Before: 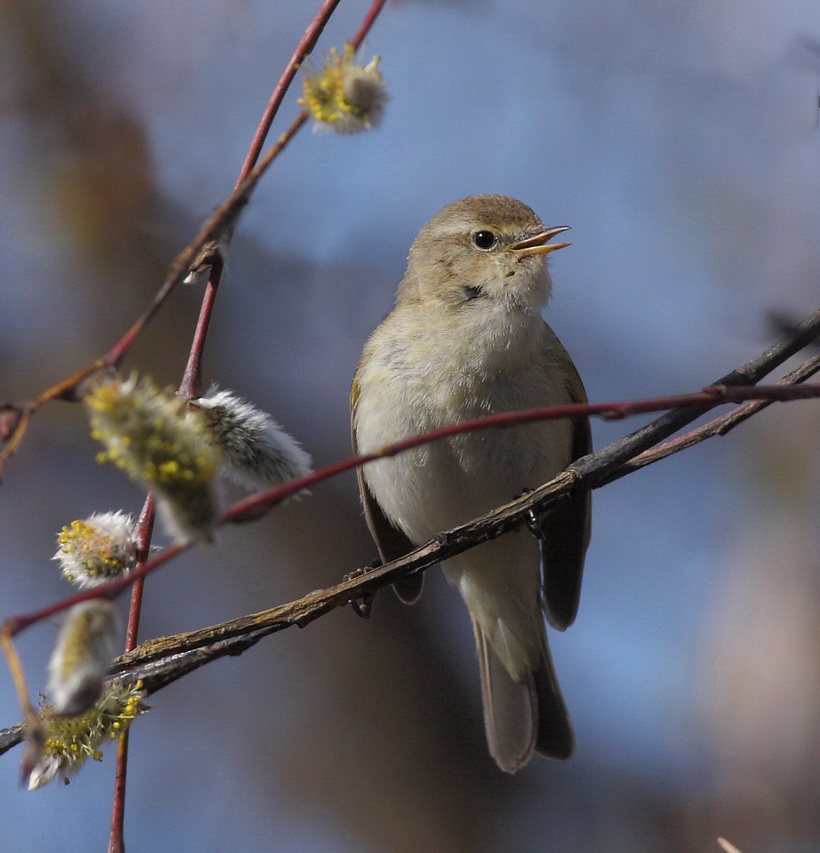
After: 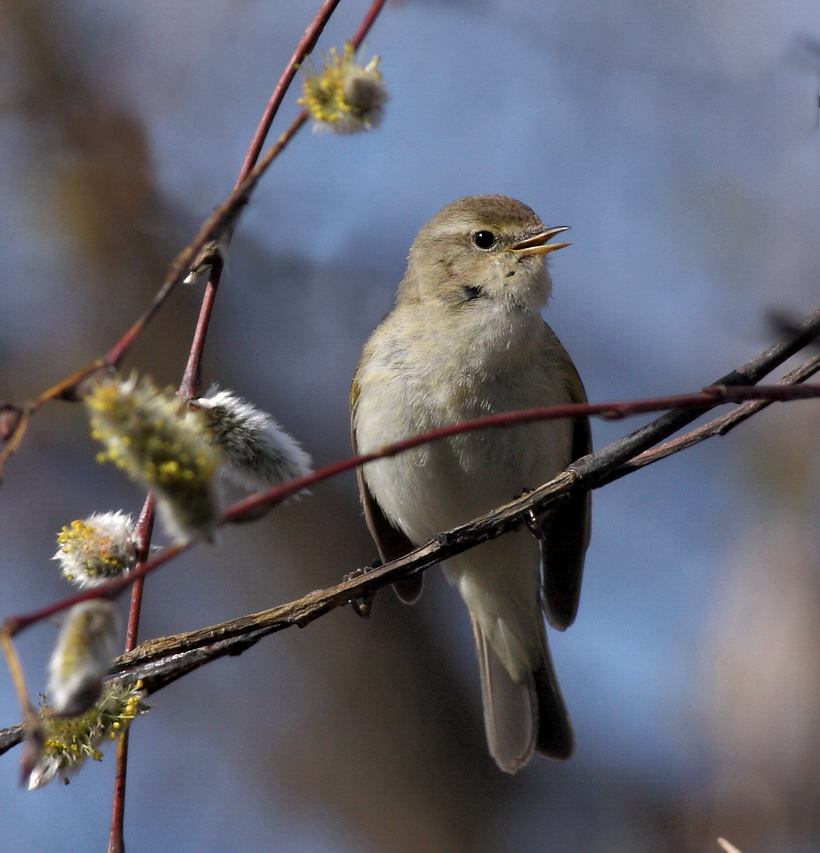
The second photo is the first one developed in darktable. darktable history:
contrast equalizer: y [[0.439, 0.44, 0.442, 0.457, 0.493, 0.498], [0.5 ×6], [0.5 ×6], [0 ×6], [0 ×6]], mix -0.994
